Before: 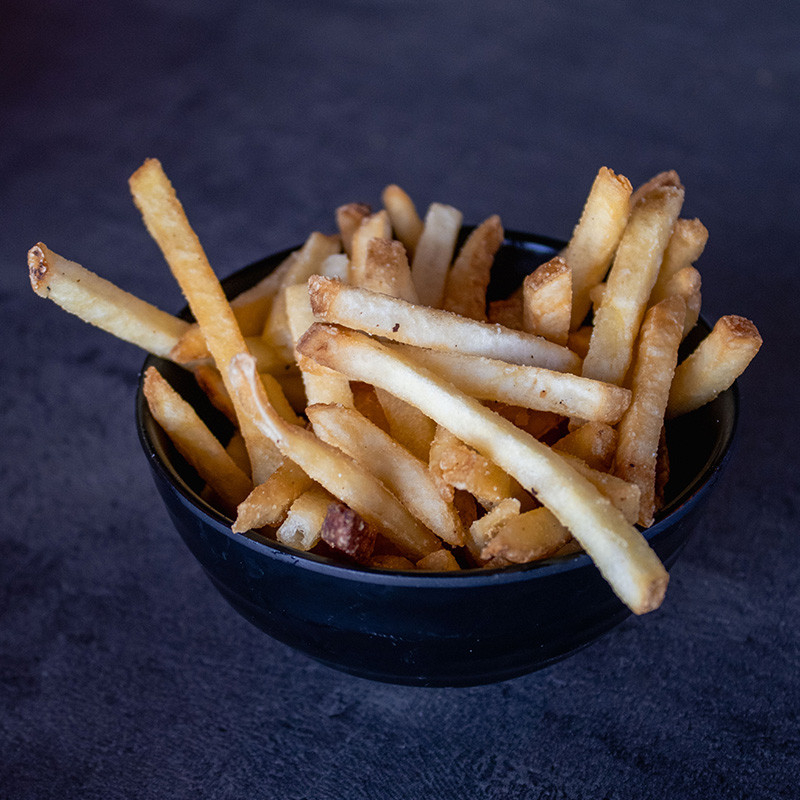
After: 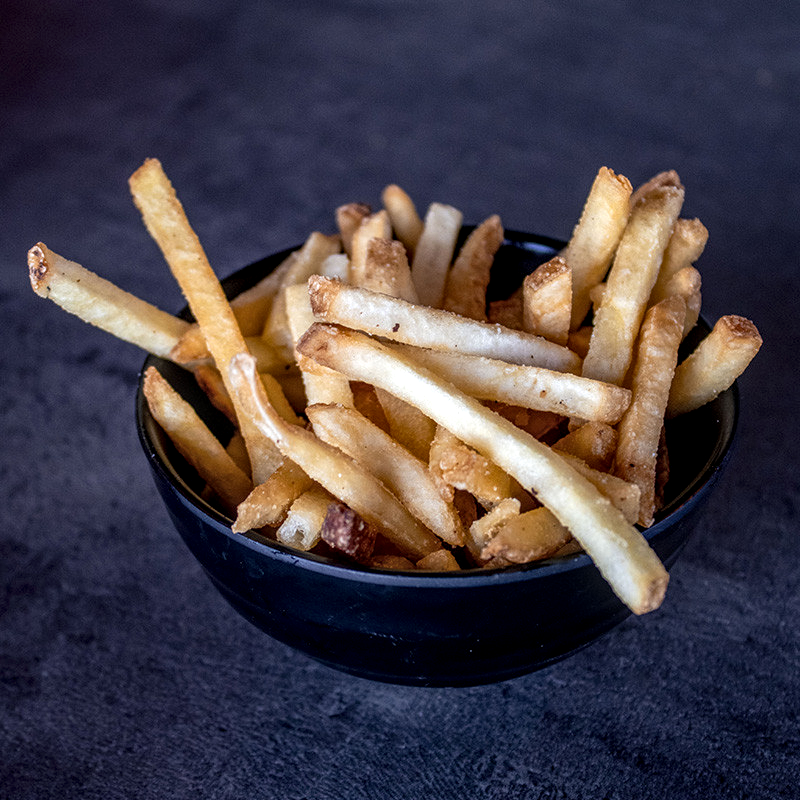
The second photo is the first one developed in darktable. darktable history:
tone equalizer: edges refinement/feathering 500, mask exposure compensation -1.57 EV, preserve details no
local contrast: detail 150%
